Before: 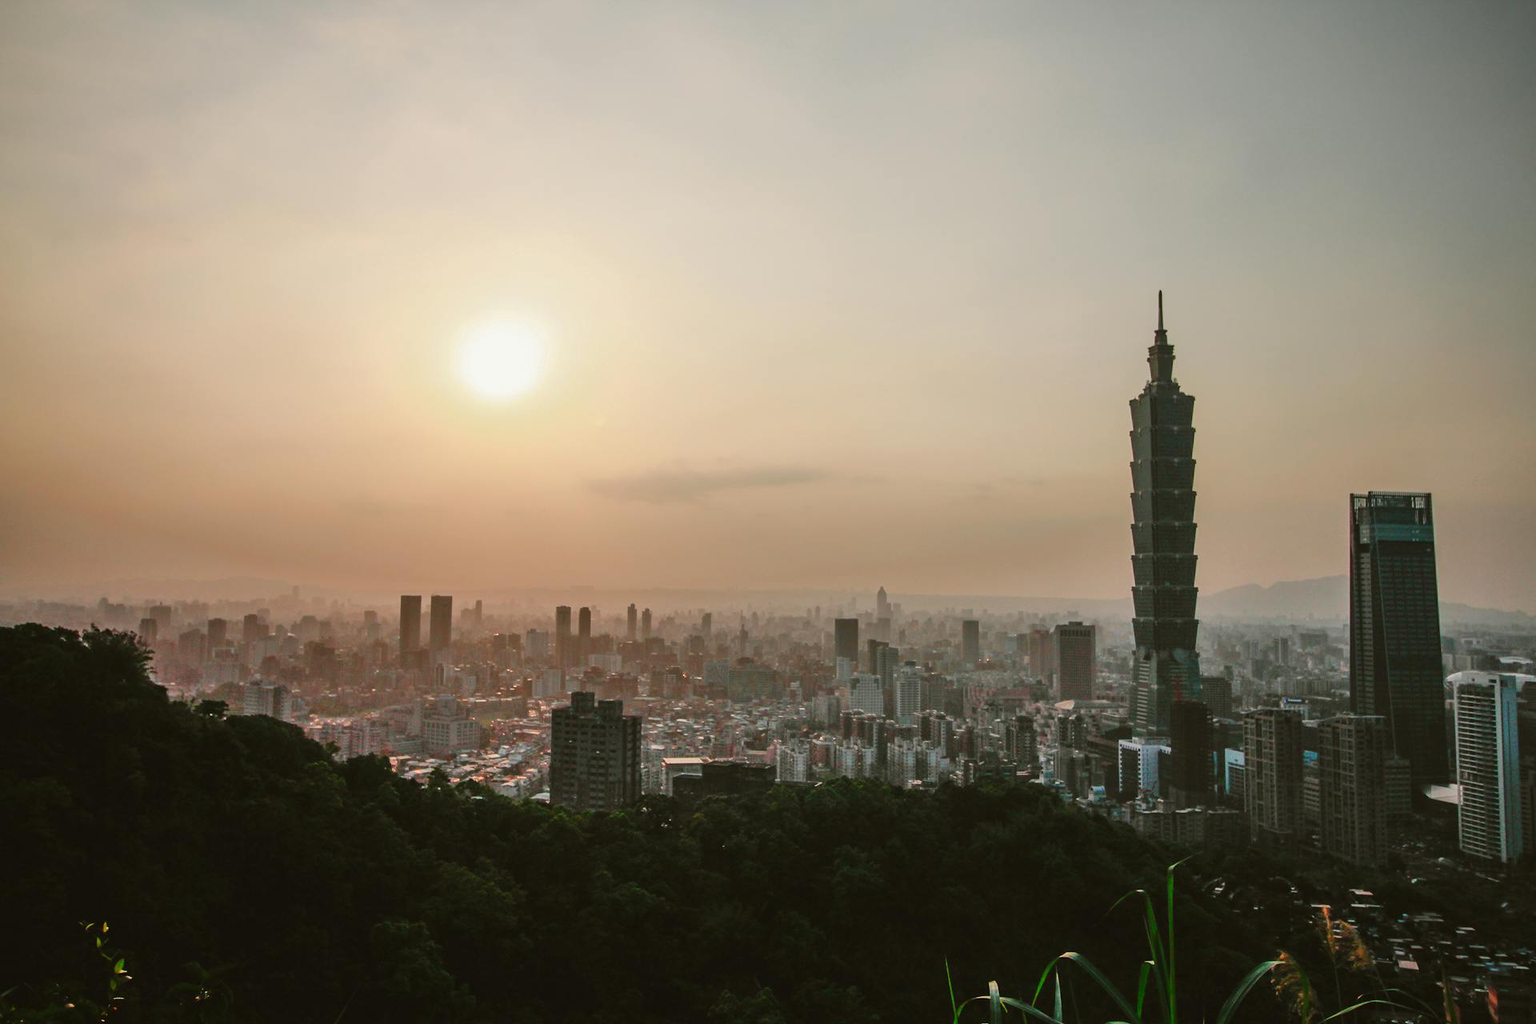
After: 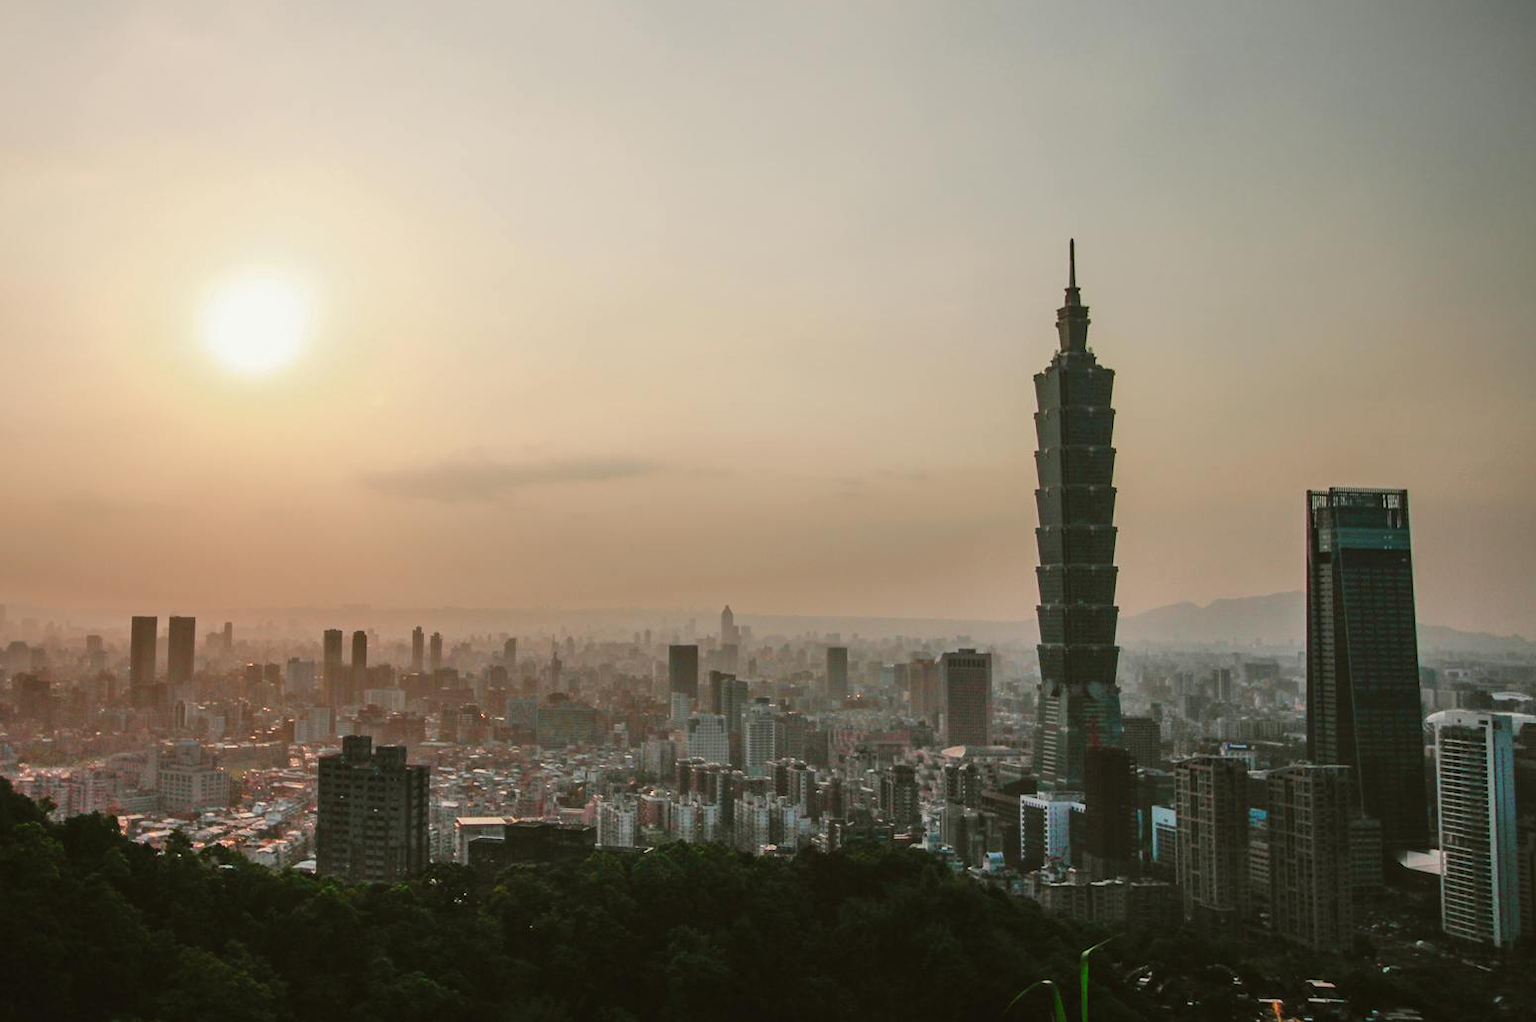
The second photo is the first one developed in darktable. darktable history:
crop: left 19.19%, top 9.591%, right 0%, bottom 9.738%
